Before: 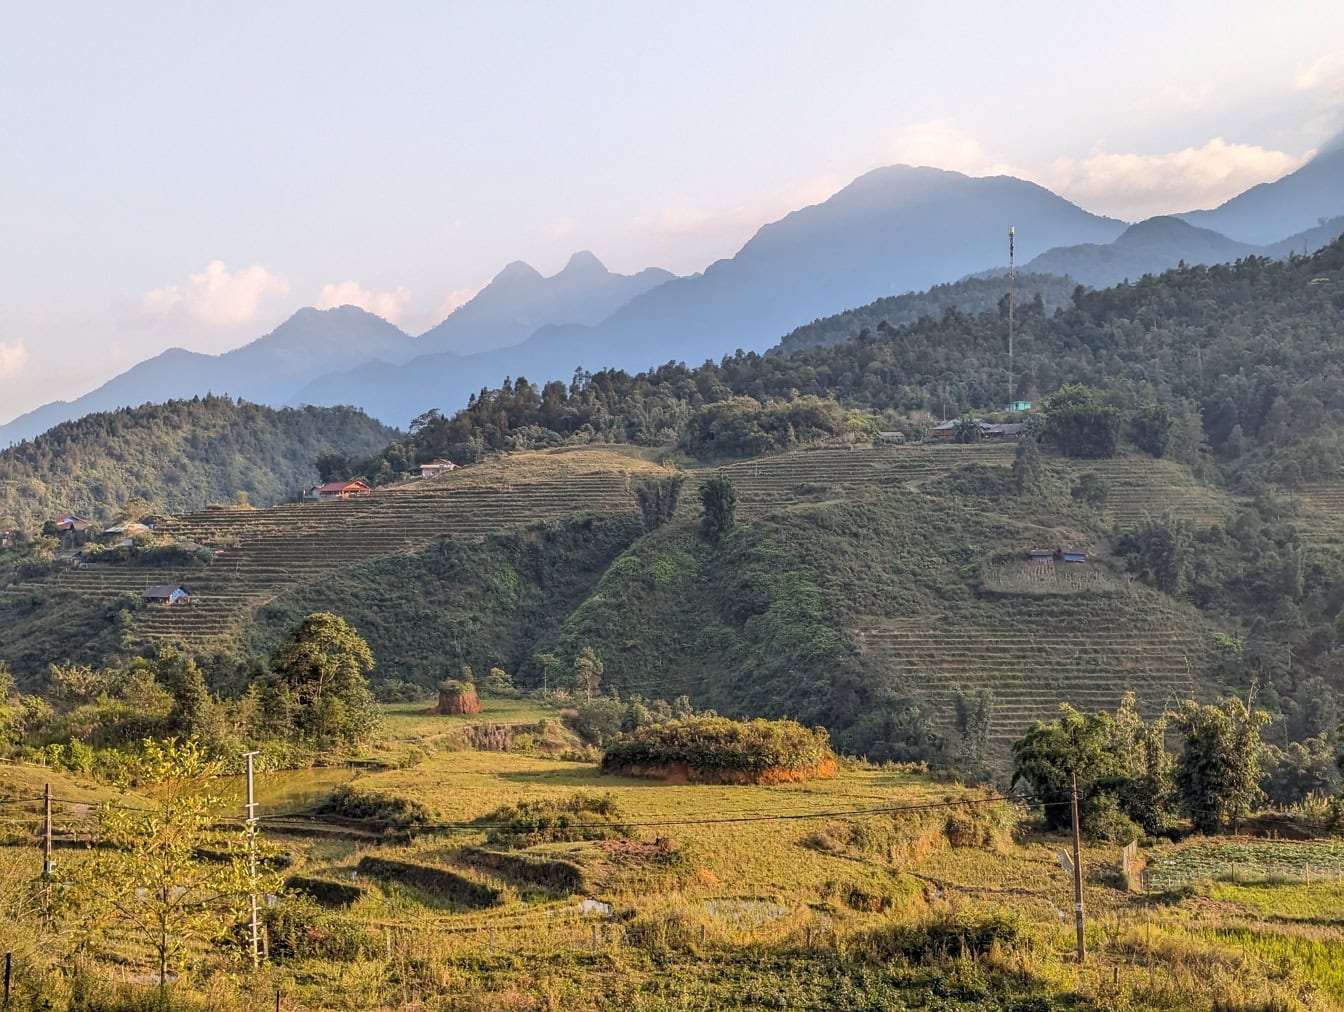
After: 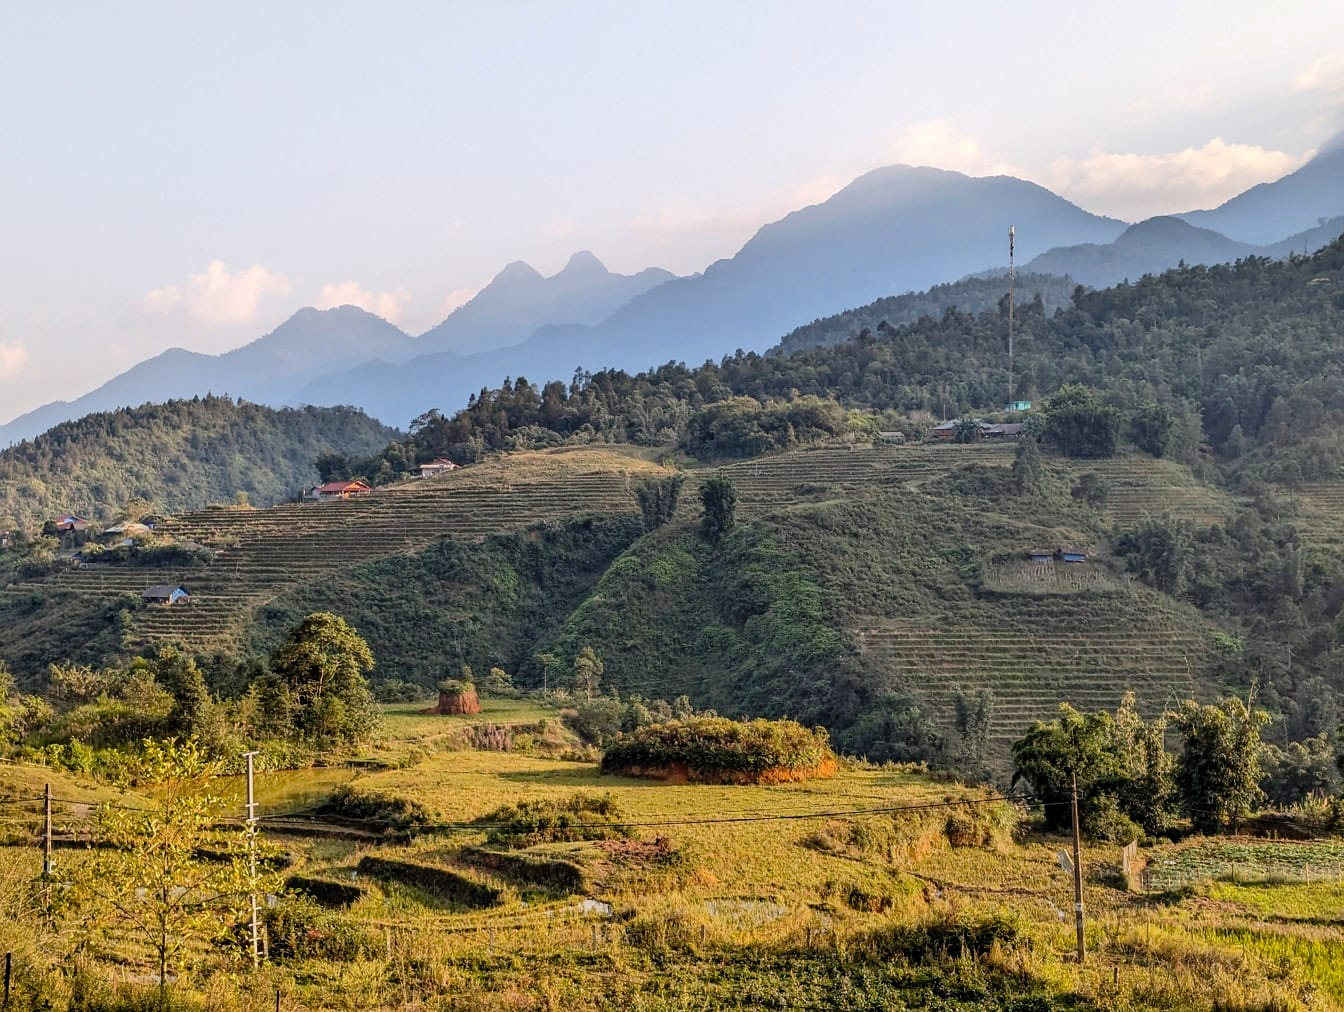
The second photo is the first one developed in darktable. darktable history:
tone curve: curves: ch0 [(0, 0) (0.003, 0.003) (0.011, 0.003) (0.025, 0.007) (0.044, 0.014) (0.069, 0.02) (0.1, 0.03) (0.136, 0.054) (0.177, 0.099) (0.224, 0.156) (0.277, 0.227) (0.335, 0.302) (0.399, 0.375) (0.468, 0.456) (0.543, 0.54) (0.623, 0.625) (0.709, 0.717) (0.801, 0.807) (0.898, 0.895) (1, 1)], preserve colors none
